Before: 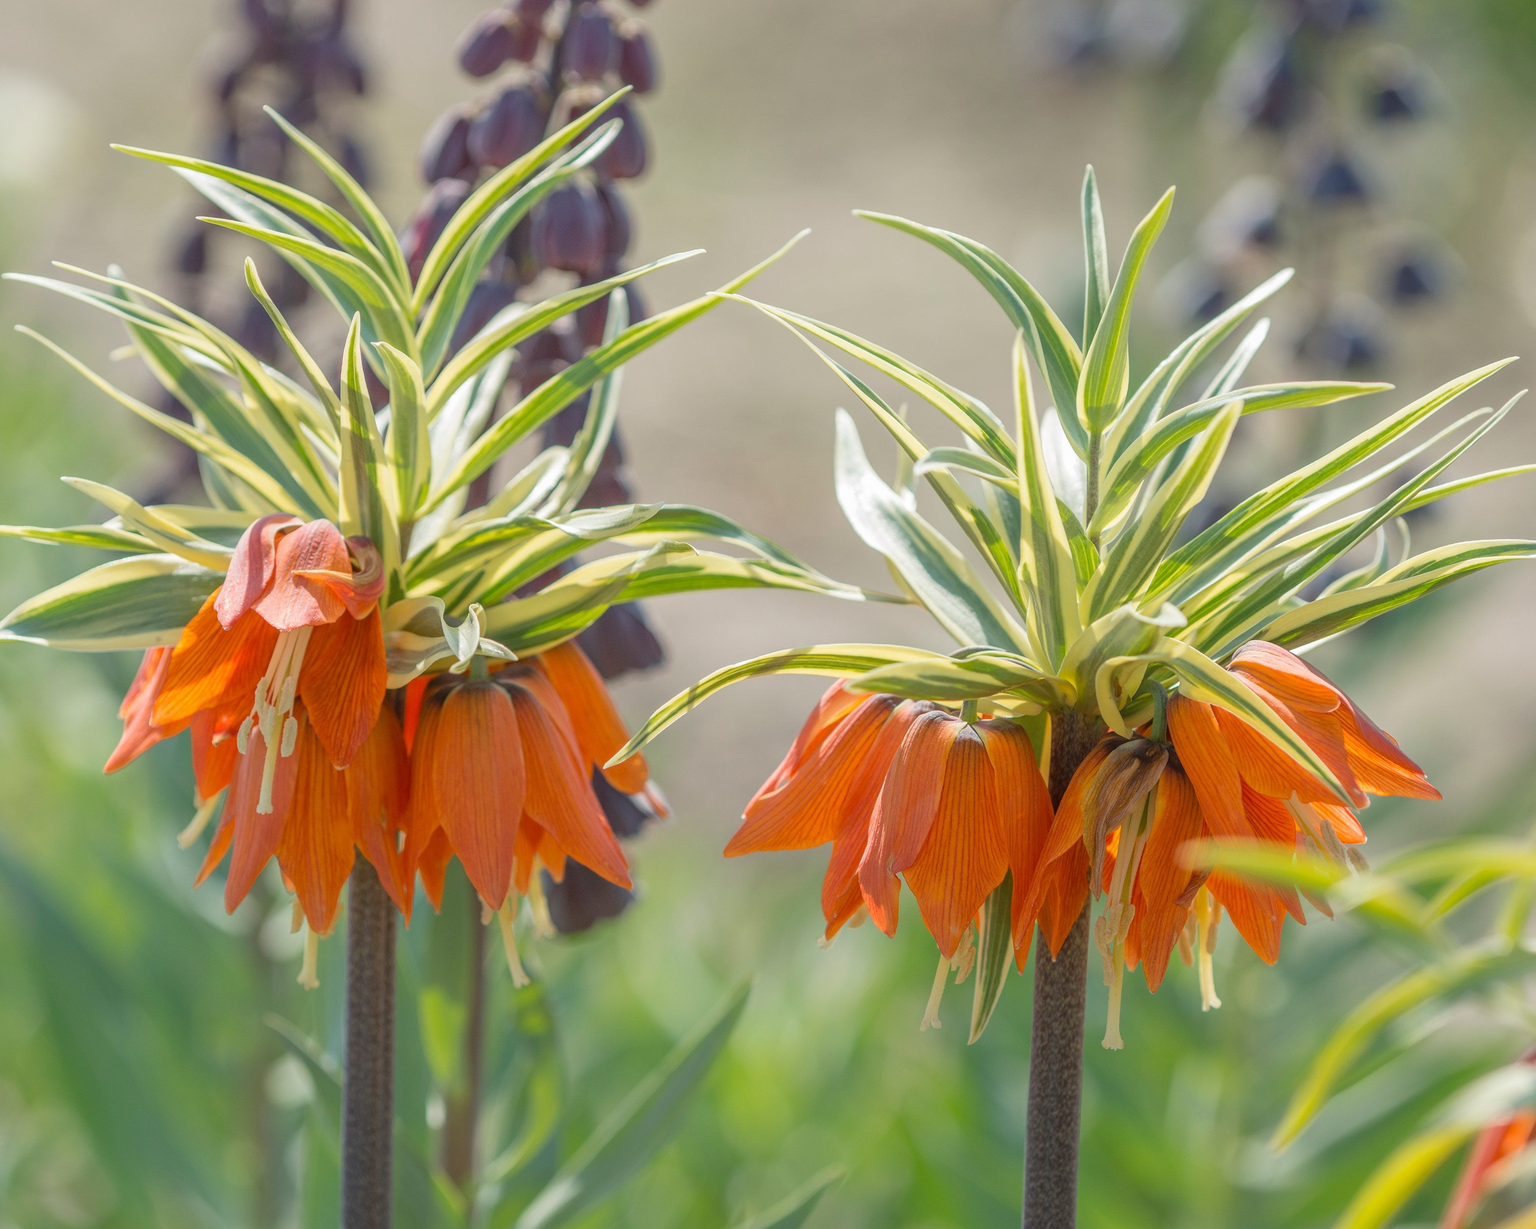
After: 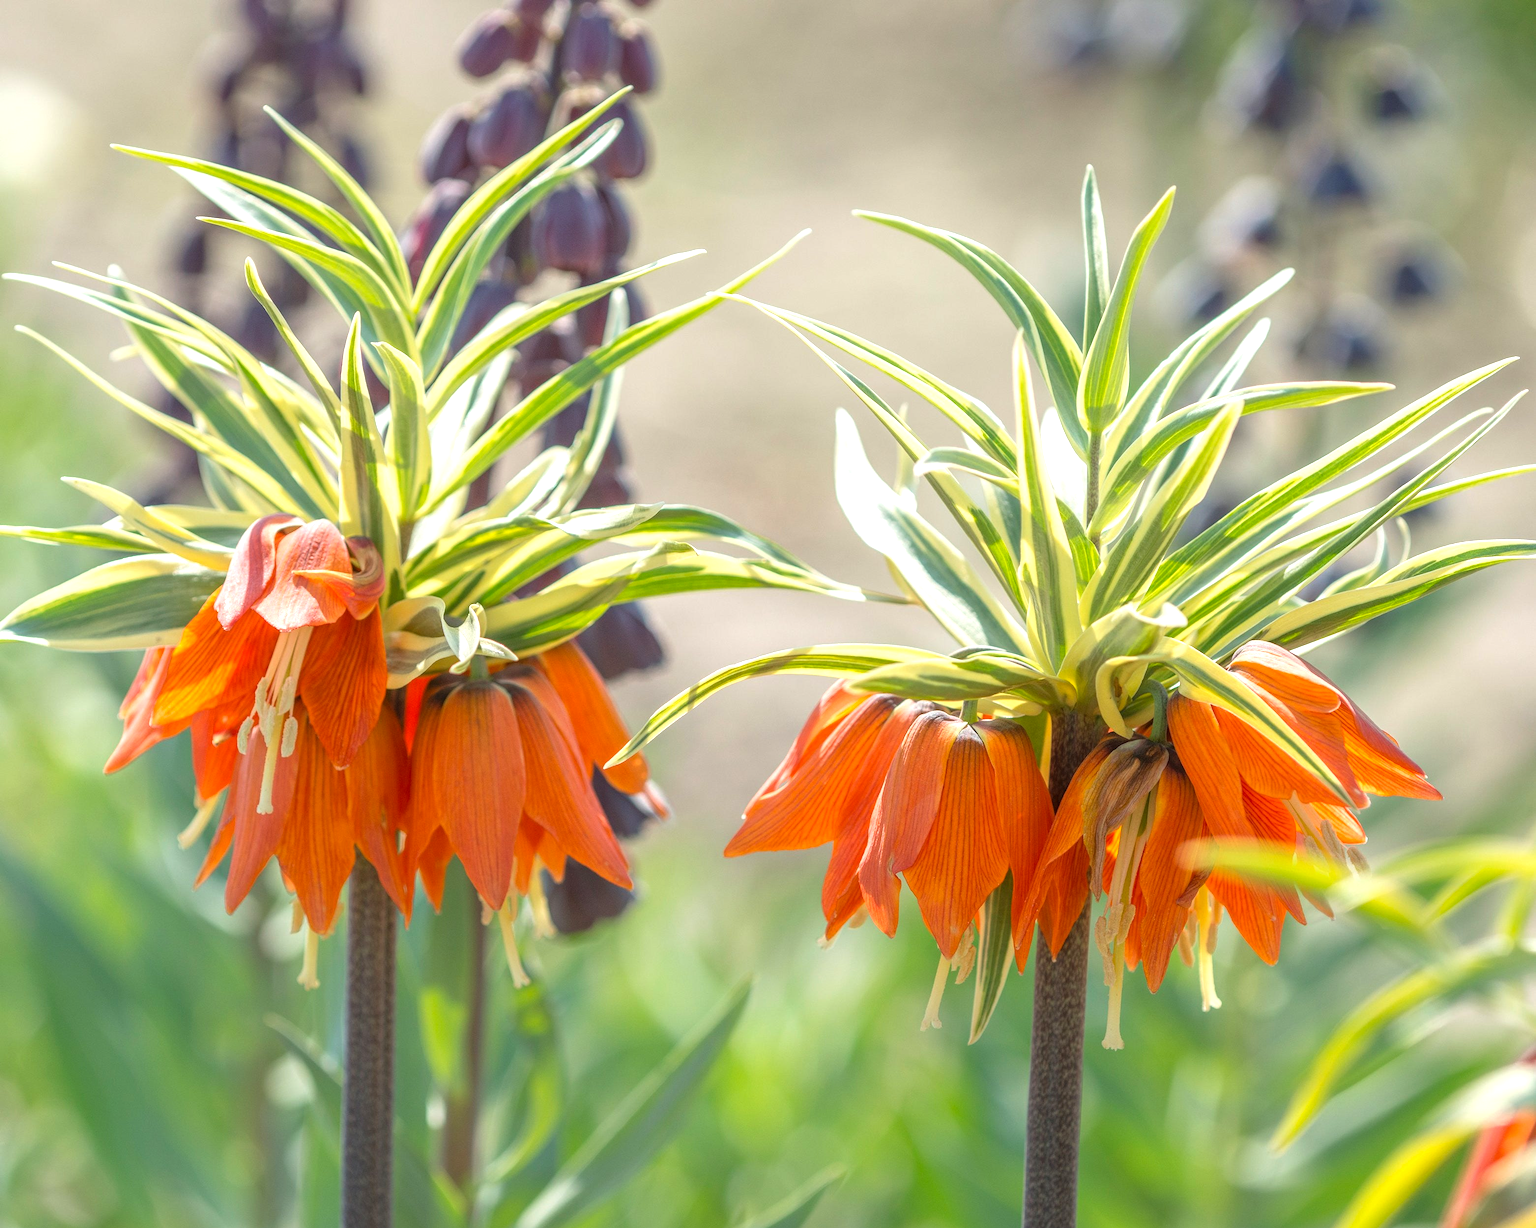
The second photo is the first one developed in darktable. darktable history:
exposure: exposure 0.376 EV, compensate highlight preservation false
color balance: contrast 10%
